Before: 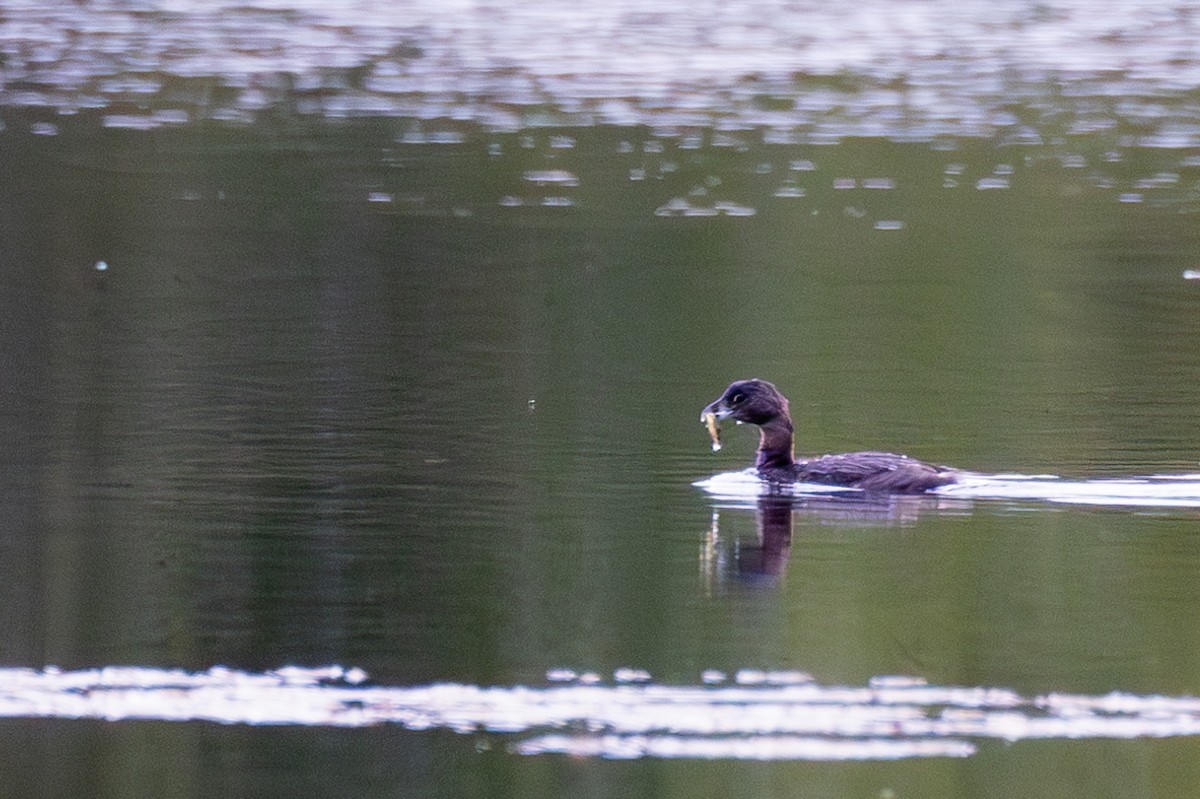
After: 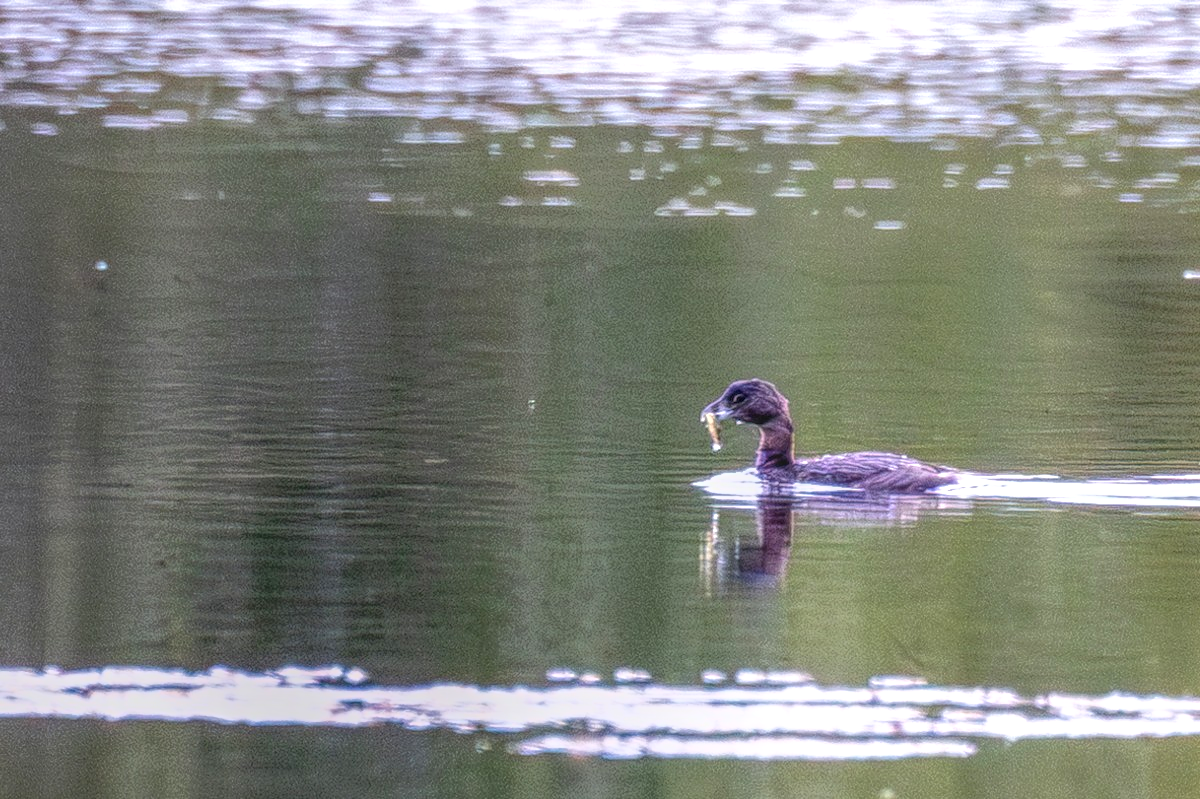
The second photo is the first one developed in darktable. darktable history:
exposure: black level correction 0, exposure 0.596 EV, compensate highlight preservation false
local contrast: highlights 20%, shadows 29%, detail 199%, midtone range 0.2
